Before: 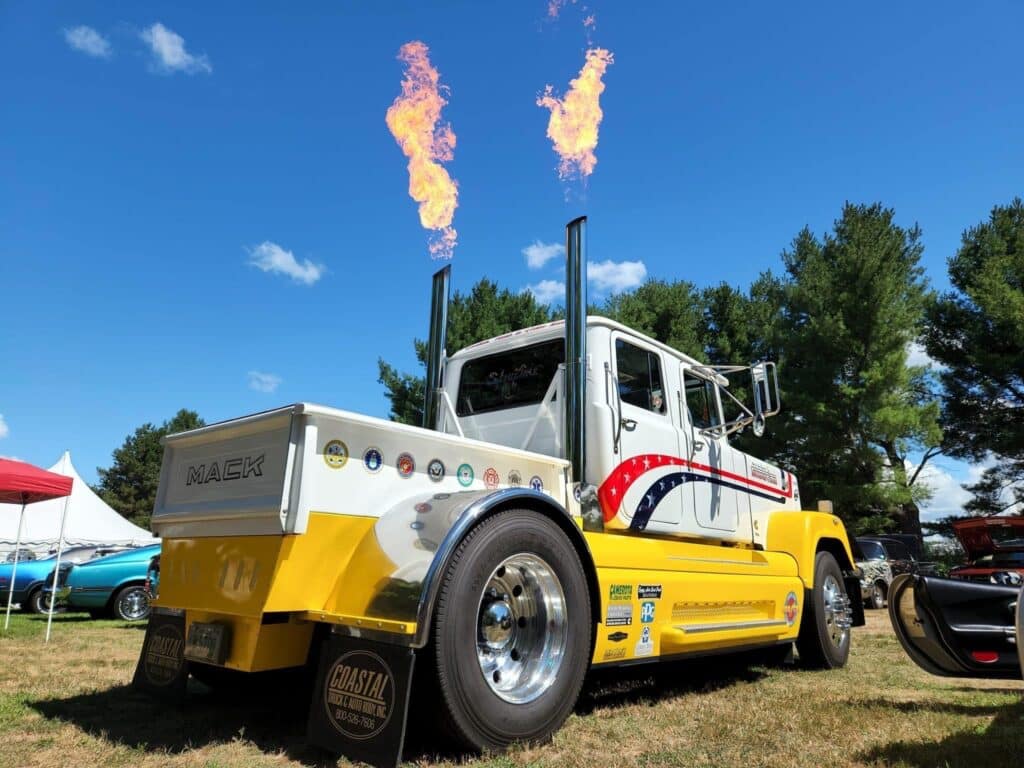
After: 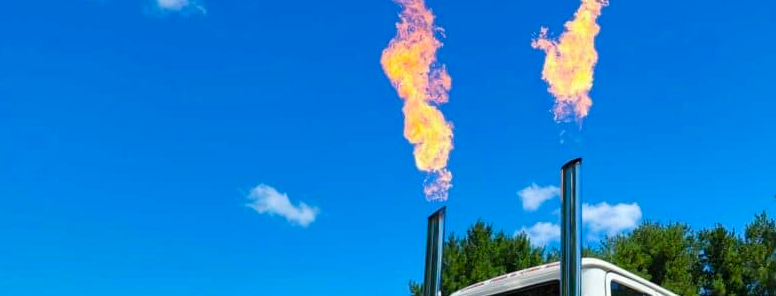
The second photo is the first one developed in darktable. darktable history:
crop: left 0.52%, top 7.637%, right 23.619%, bottom 53.705%
color balance rgb: perceptual saturation grading › global saturation 36.614%, perceptual saturation grading › shadows 35.016%
shadows and highlights: highlights color adjustment 0.21%, low approximation 0.01, soften with gaussian
